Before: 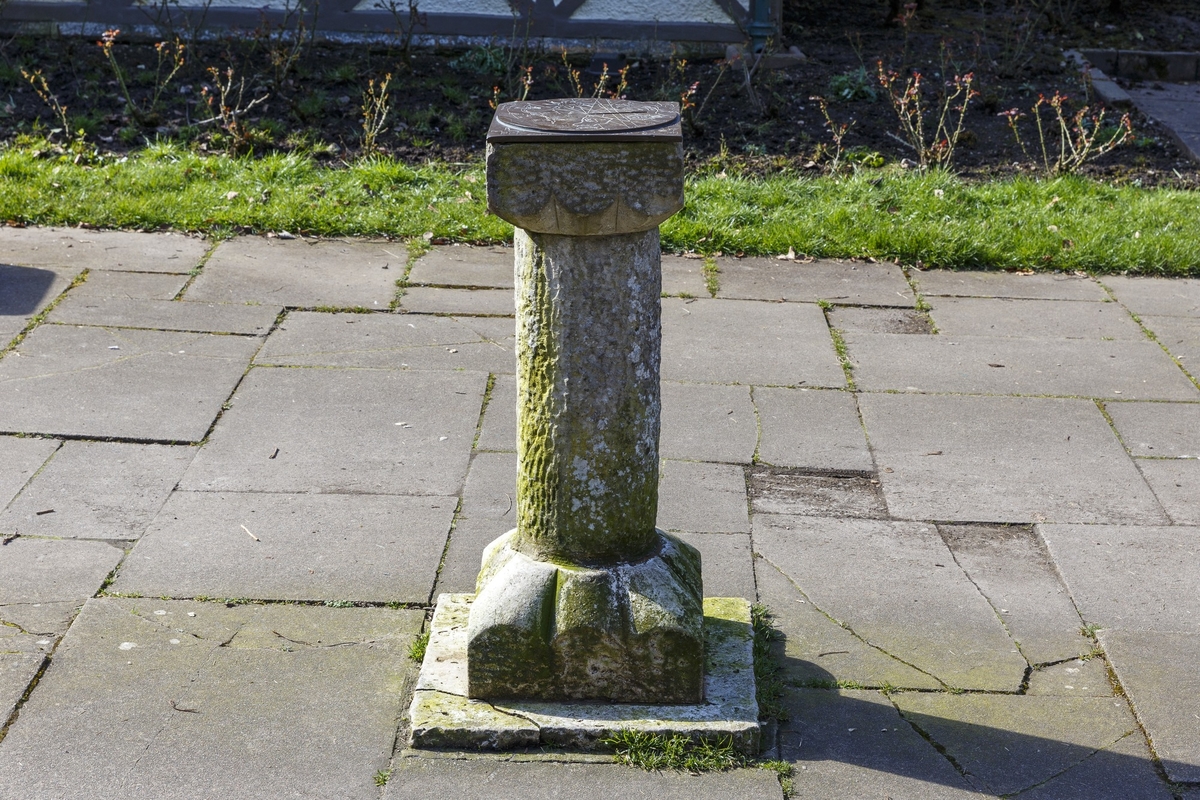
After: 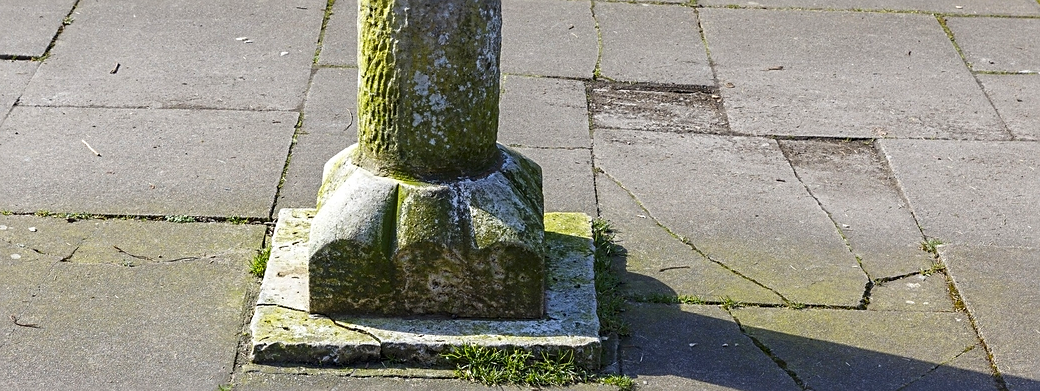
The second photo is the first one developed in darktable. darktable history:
crop and rotate: left 13.306%, top 48.129%, bottom 2.928%
sharpen: on, module defaults
color contrast: green-magenta contrast 1.2, blue-yellow contrast 1.2
